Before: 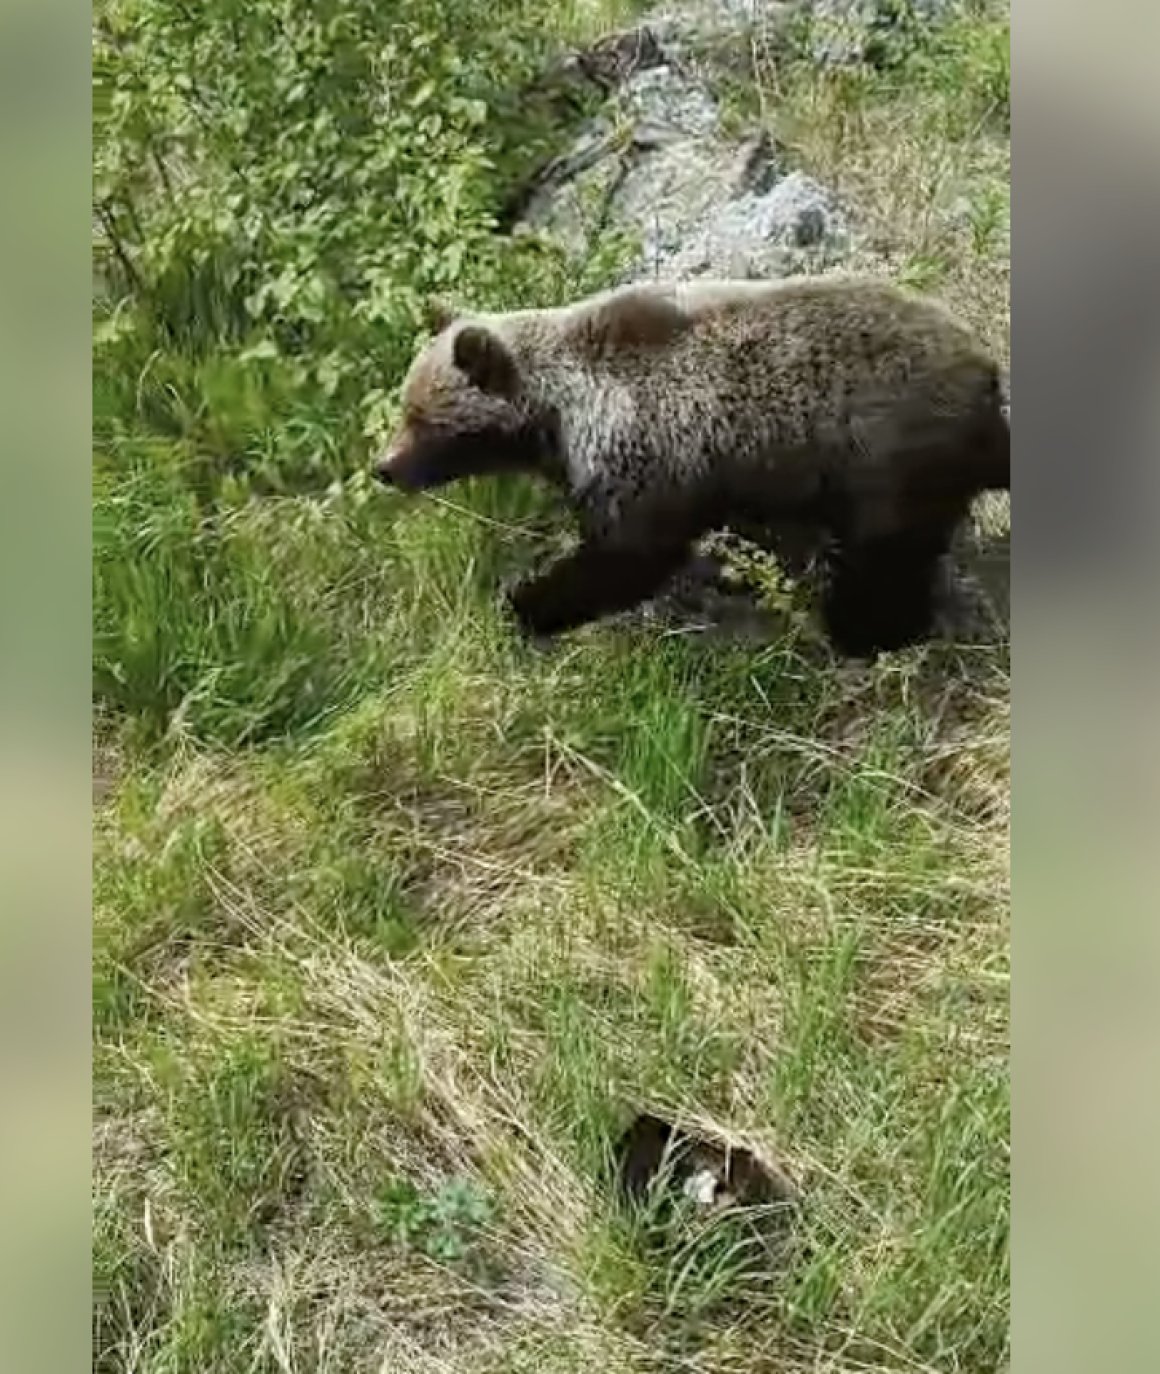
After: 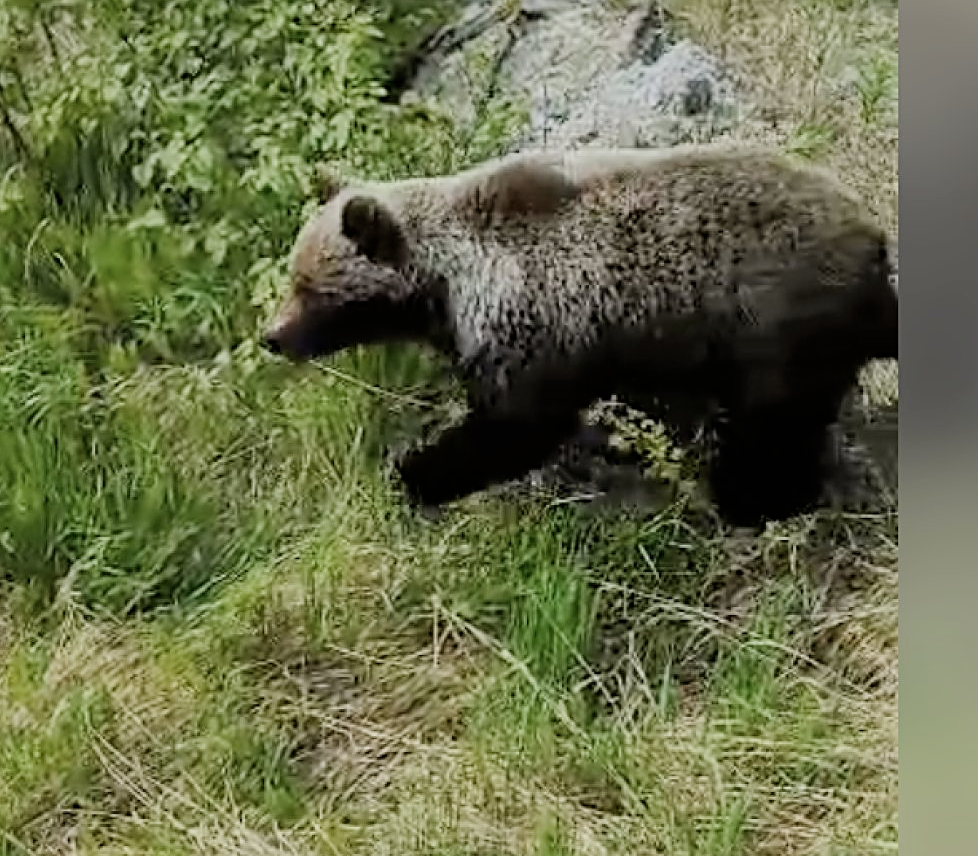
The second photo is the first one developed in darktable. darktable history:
sharpen: on, module defaults
filmic rgb: black relative exposure -7.65 EV, white relative exposure 4.56 EV, threshold 2.97 EV, hardness 3.61, enable highlight reconstruction true
crop and rotate: left 9.701%, top 9.593%, right 5.956%, bottom 28.057%
